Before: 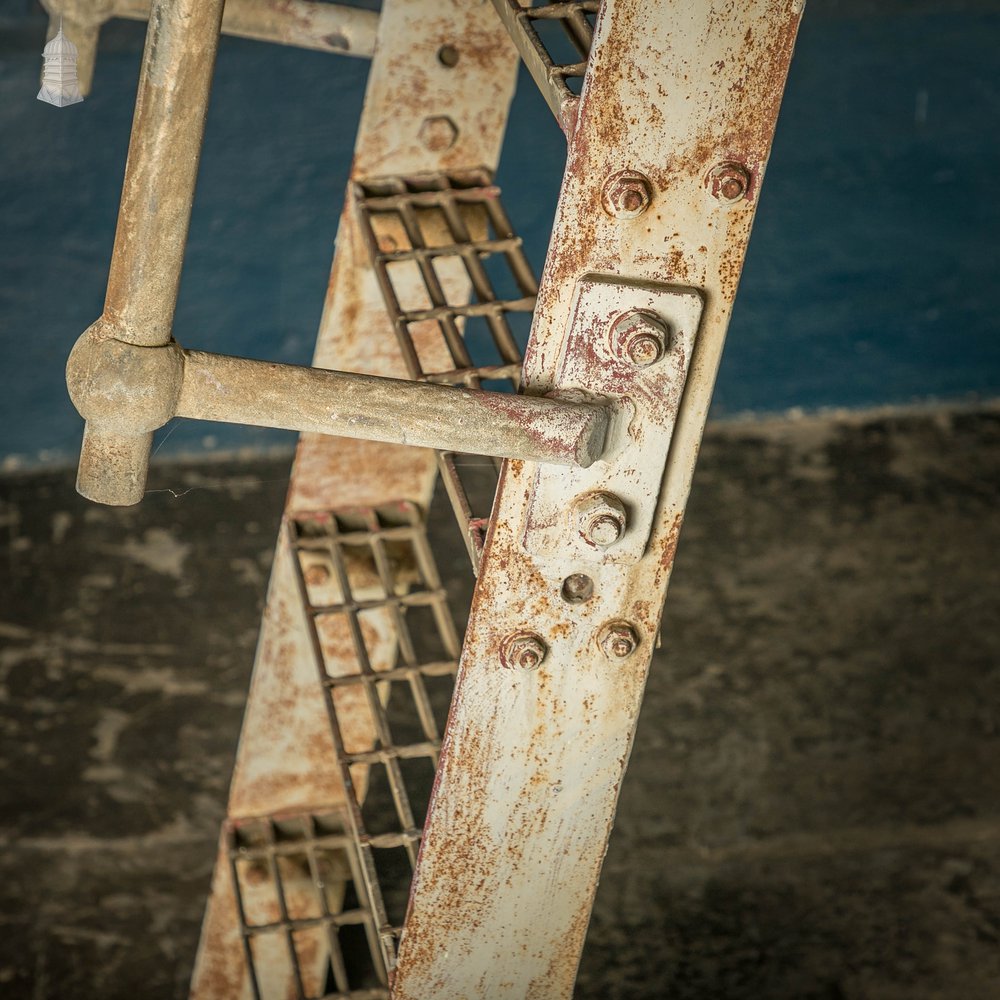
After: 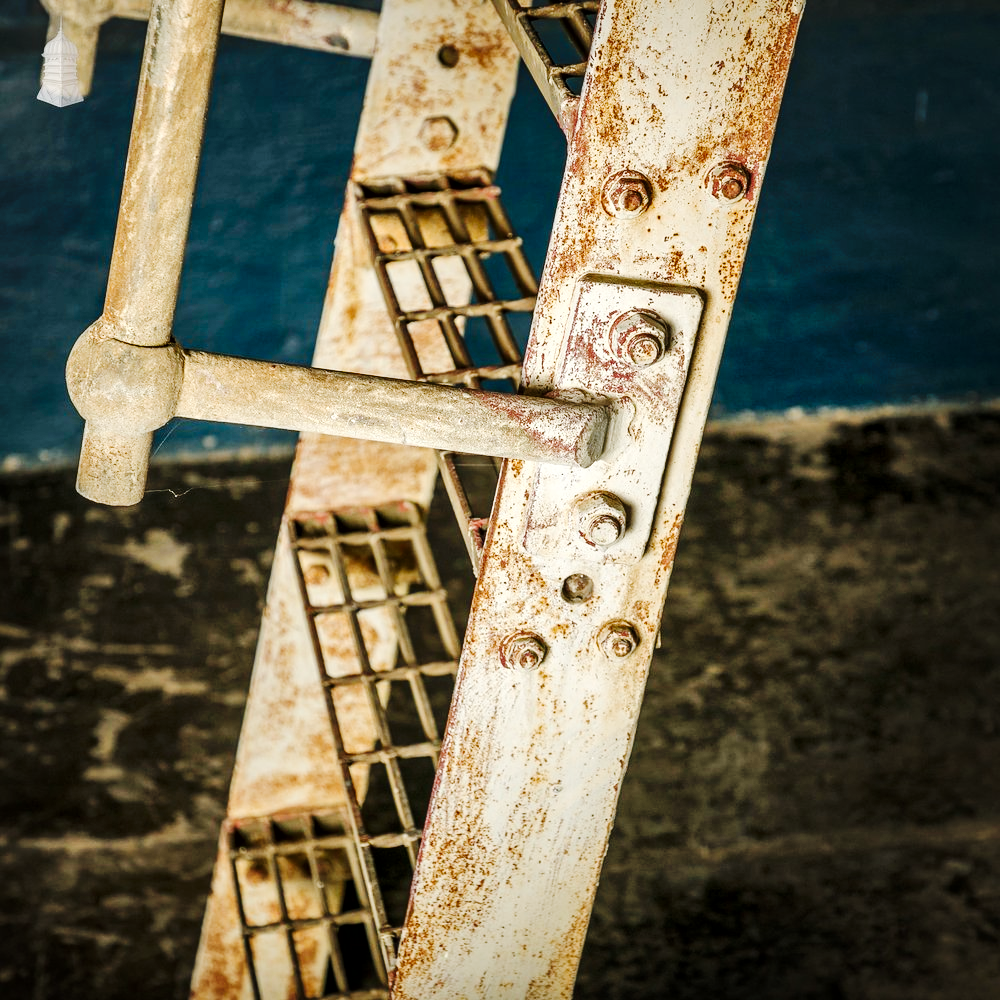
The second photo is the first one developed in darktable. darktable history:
local contrast: mode bilateral grid, contrast 26, coarseness 60, detail 152%, midtone range 0.2
tone curve: curves: ch0 [(0, 0) (0.003, 0.002) (0.011, 0.008) (0.025, 0.017) (0.044, 0.027) (0.069, 0.037) (0.1, 0.052) (0.136, 0.074) (0.177, 0.11) (0.224, 0.155) (0.277, 0.237) (0.335, 0.34) (0.399, 0.467) (0.468, 0.584) (0.543, 0.683) (0.623, 0.762) (0.709, 0.827) (0.801, 0.888) (0.898, 0.947) (1, 1)], preserve colors none
